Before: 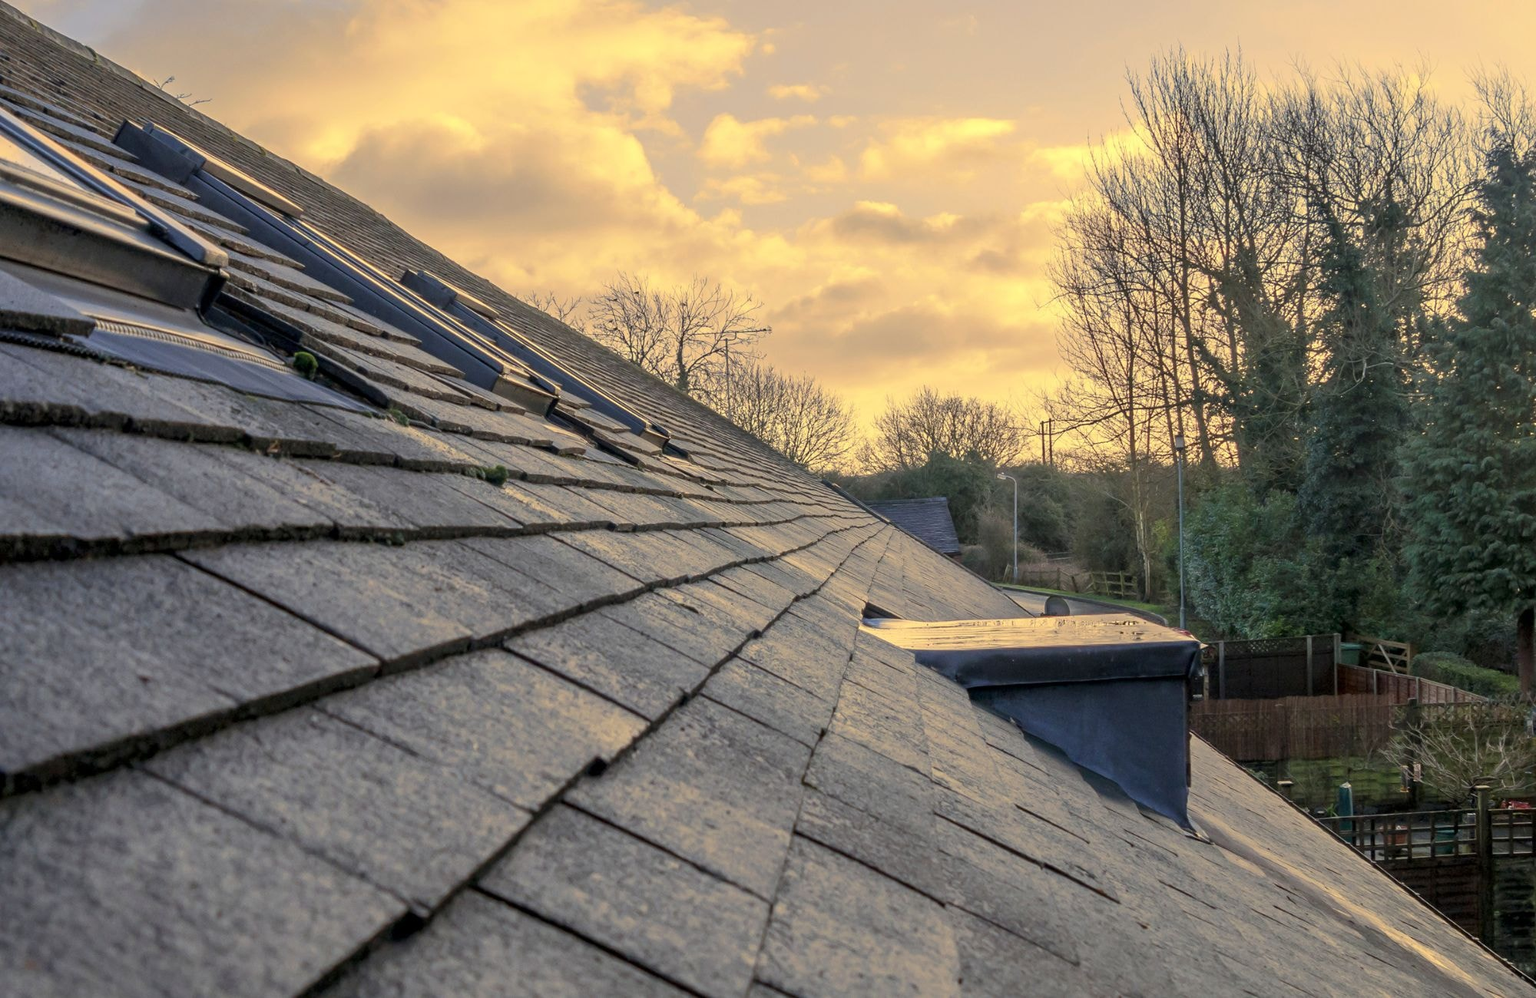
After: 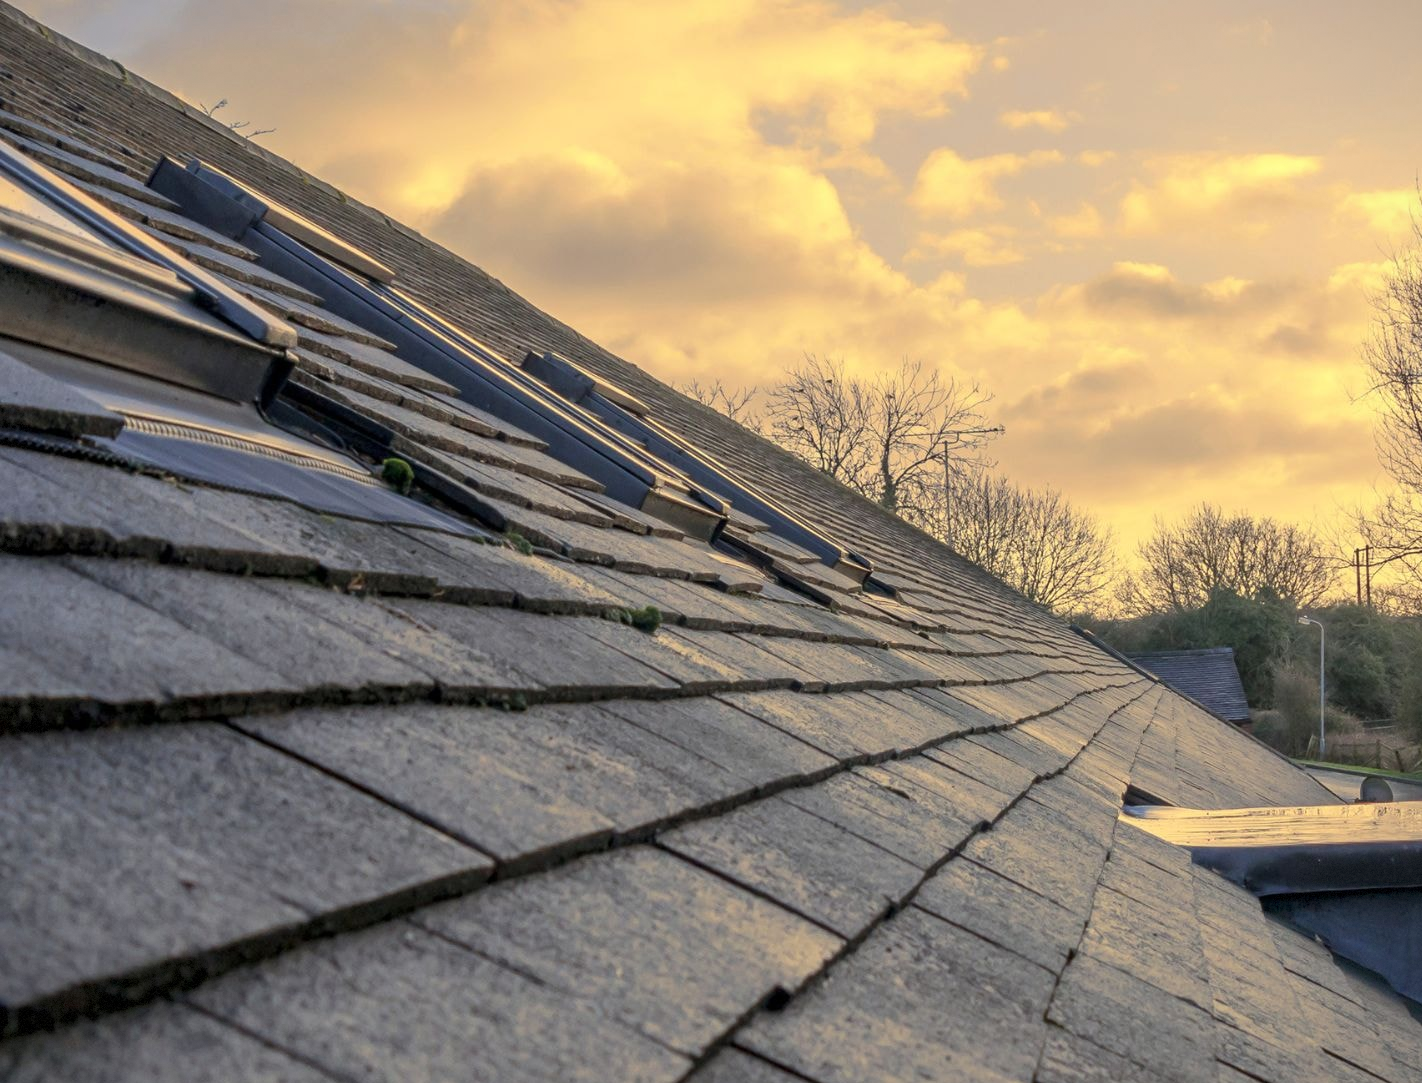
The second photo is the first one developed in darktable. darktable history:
vignetting: fall-off start 97.28%, fall-off radius 79%, brightness -0.462, saturation -0.3, width/height ratio 1.114, dithering 8-bit output, unbound false
crop: right 28.885%, bottom 16.626%
